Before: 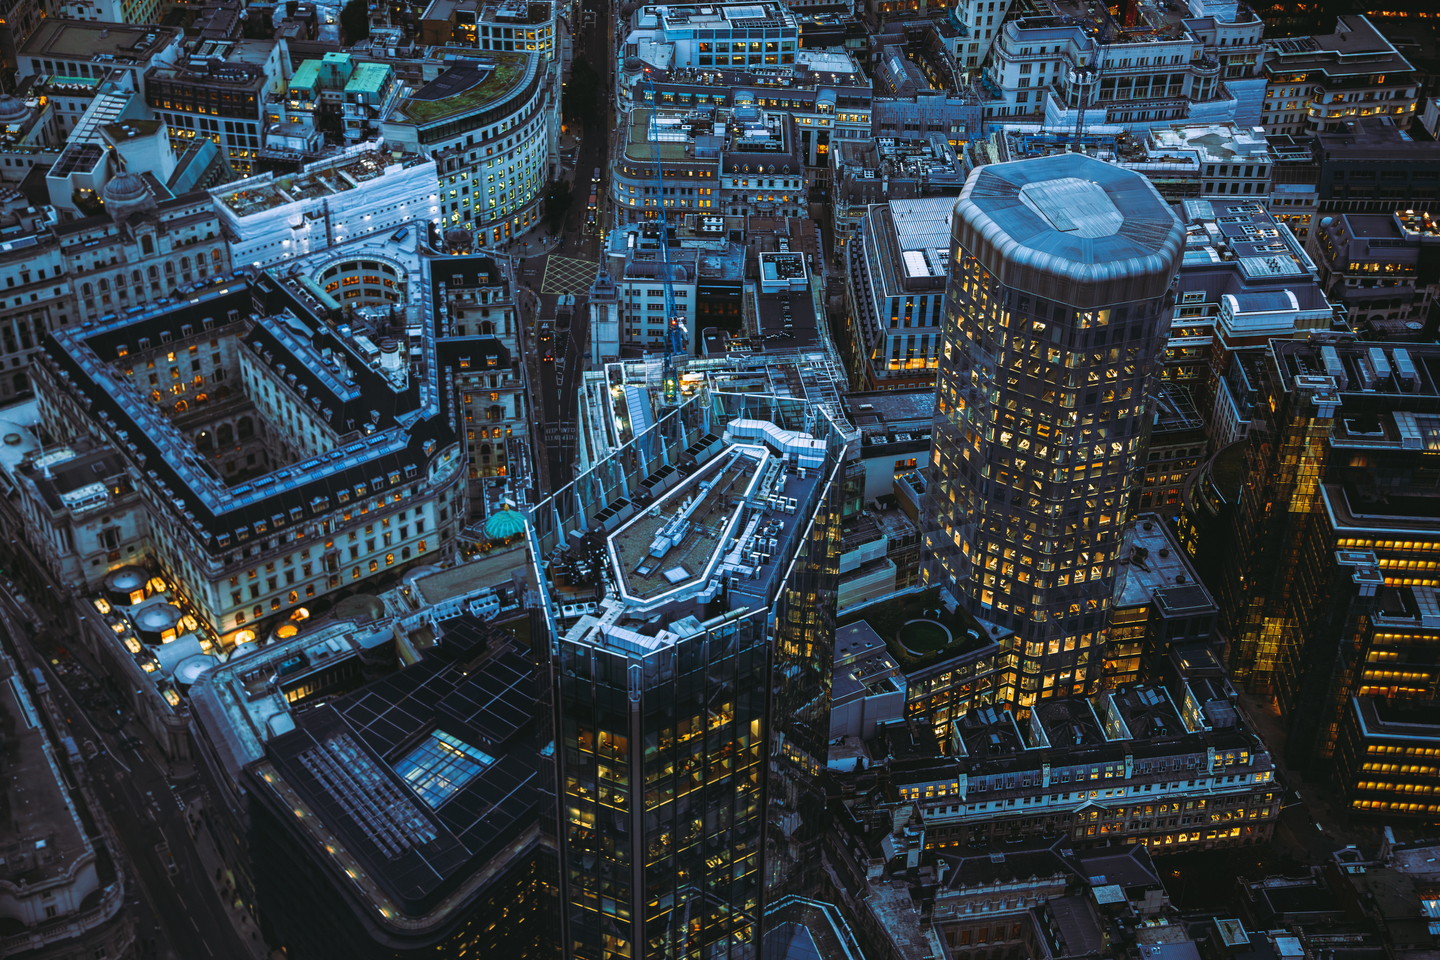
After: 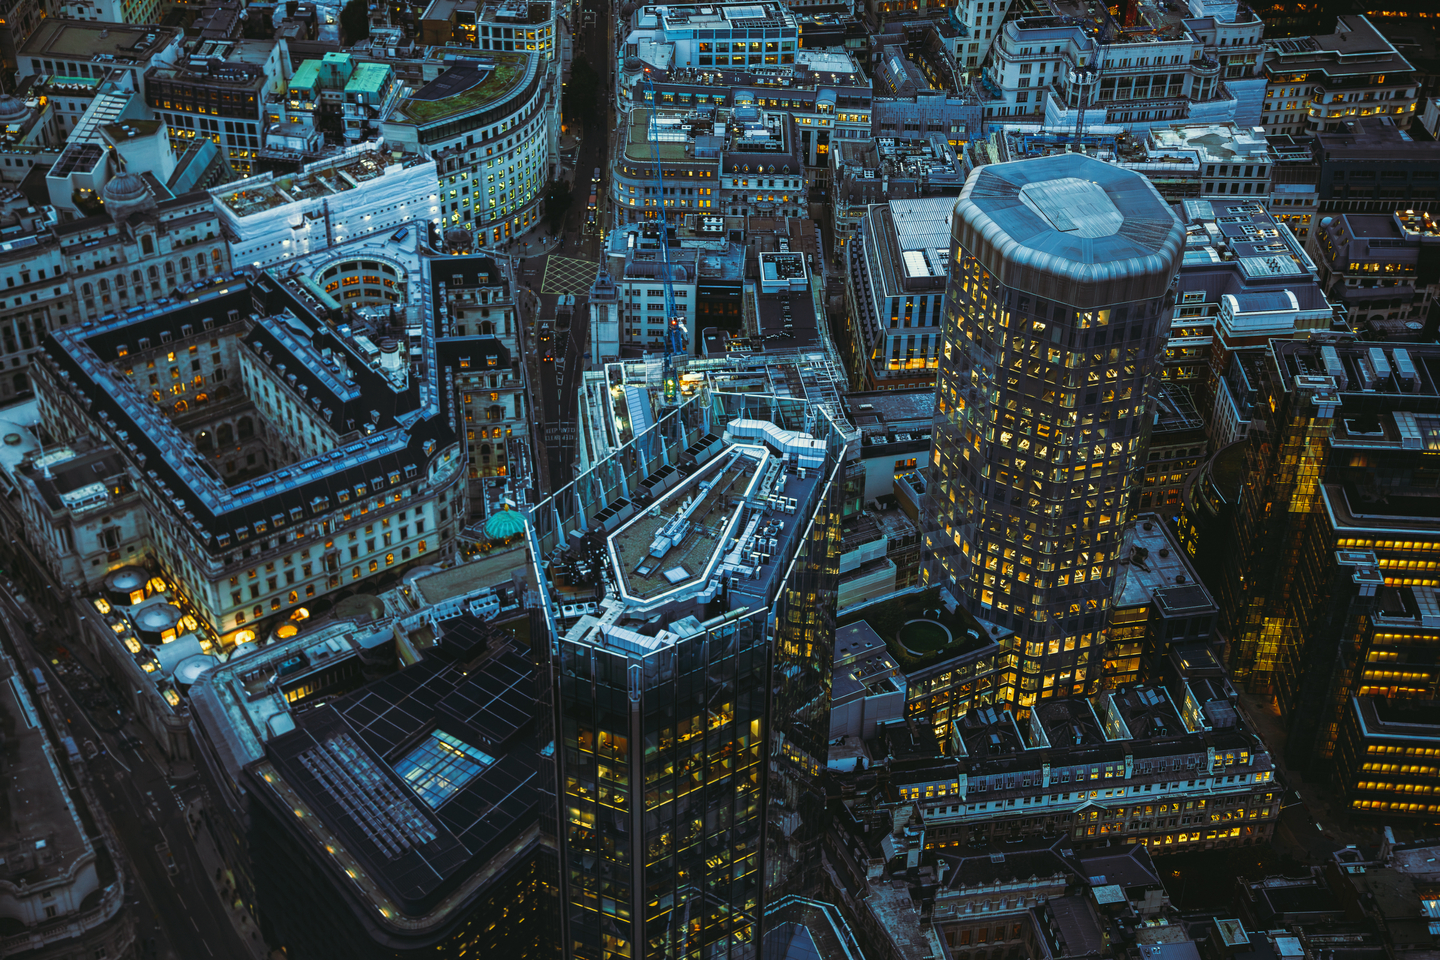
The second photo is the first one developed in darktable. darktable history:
color correction: highlights a* -5.94, highlights b* 11.19
white balance: red 1, blue 1
